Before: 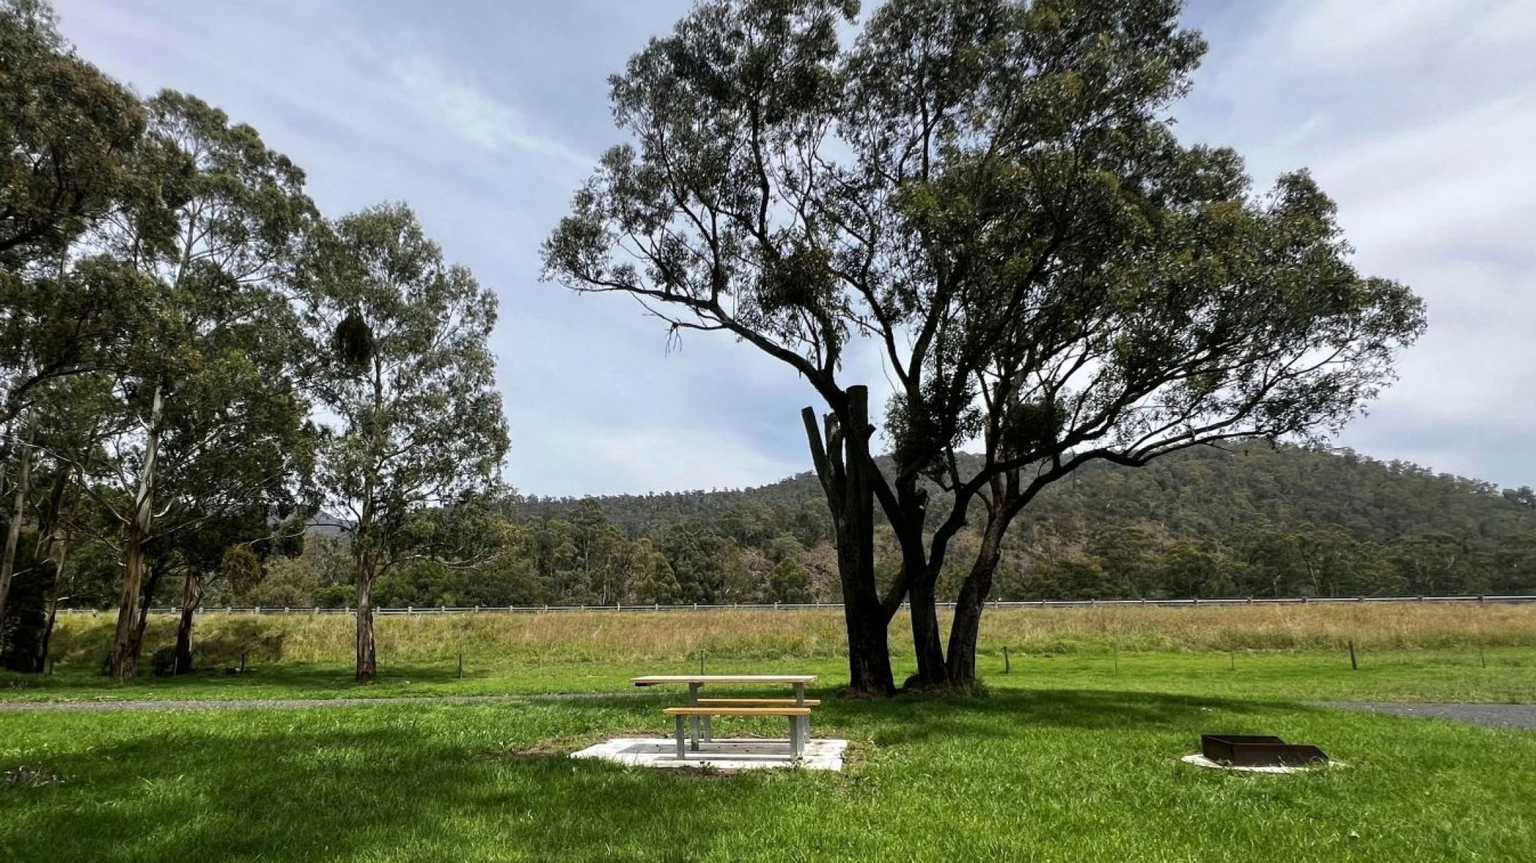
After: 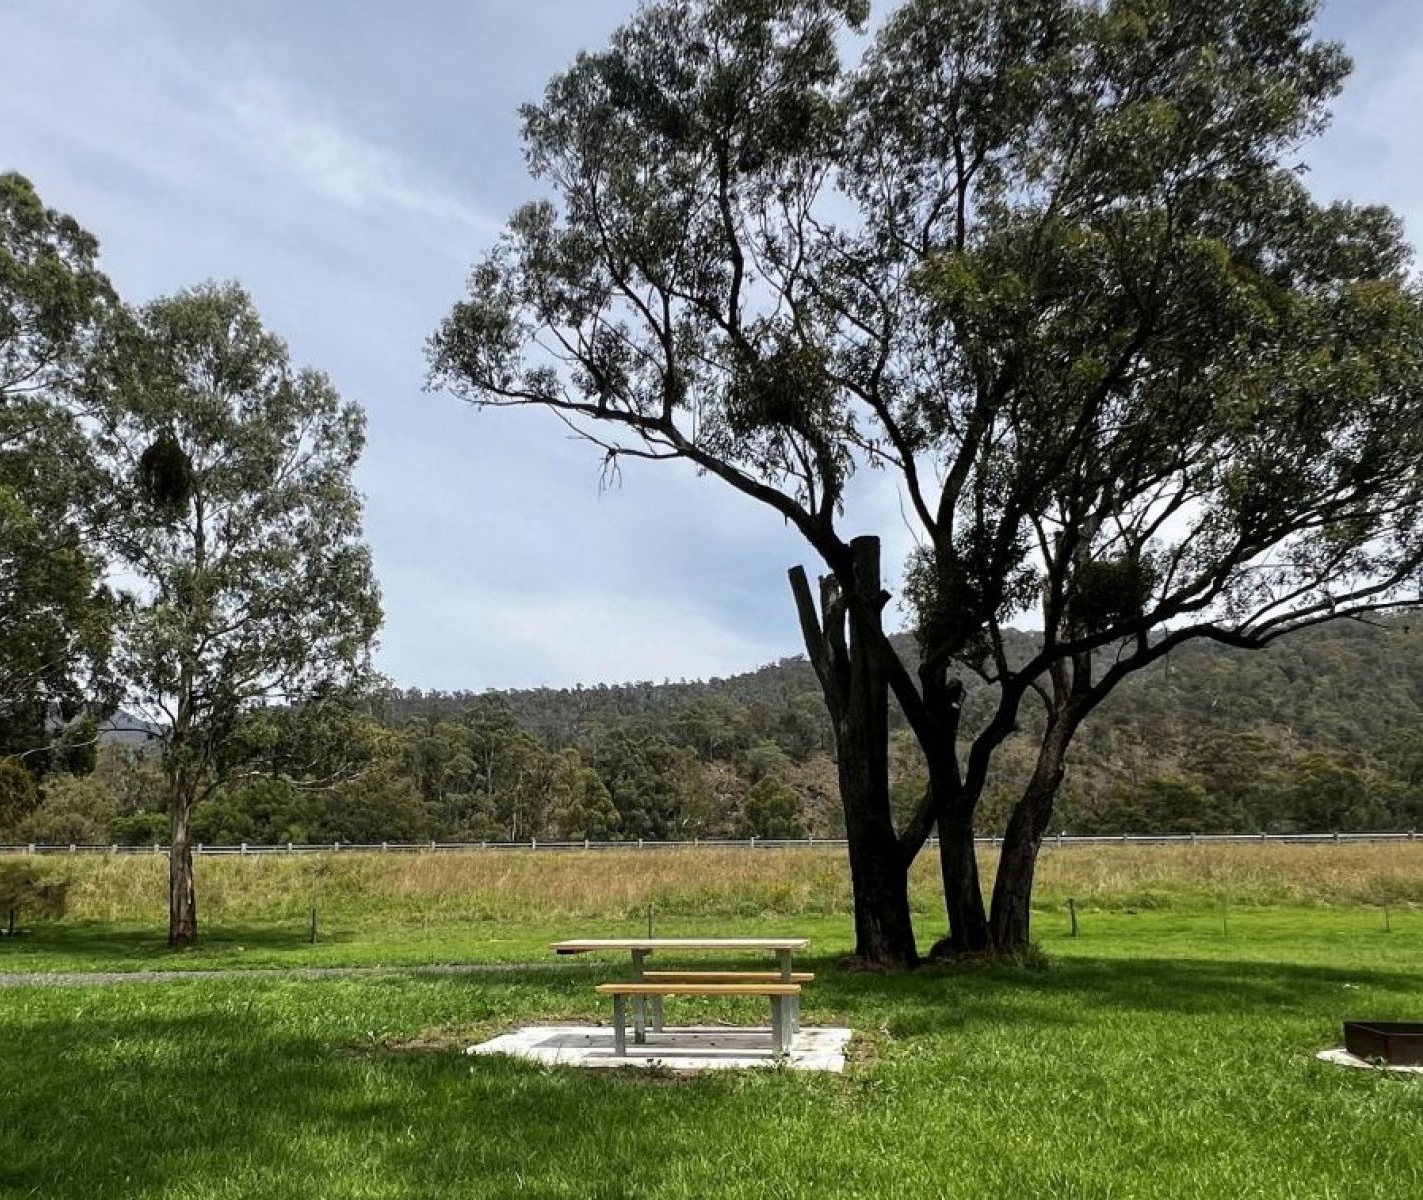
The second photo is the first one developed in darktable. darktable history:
crop and rotate: left 15.312%, right 18.021%
